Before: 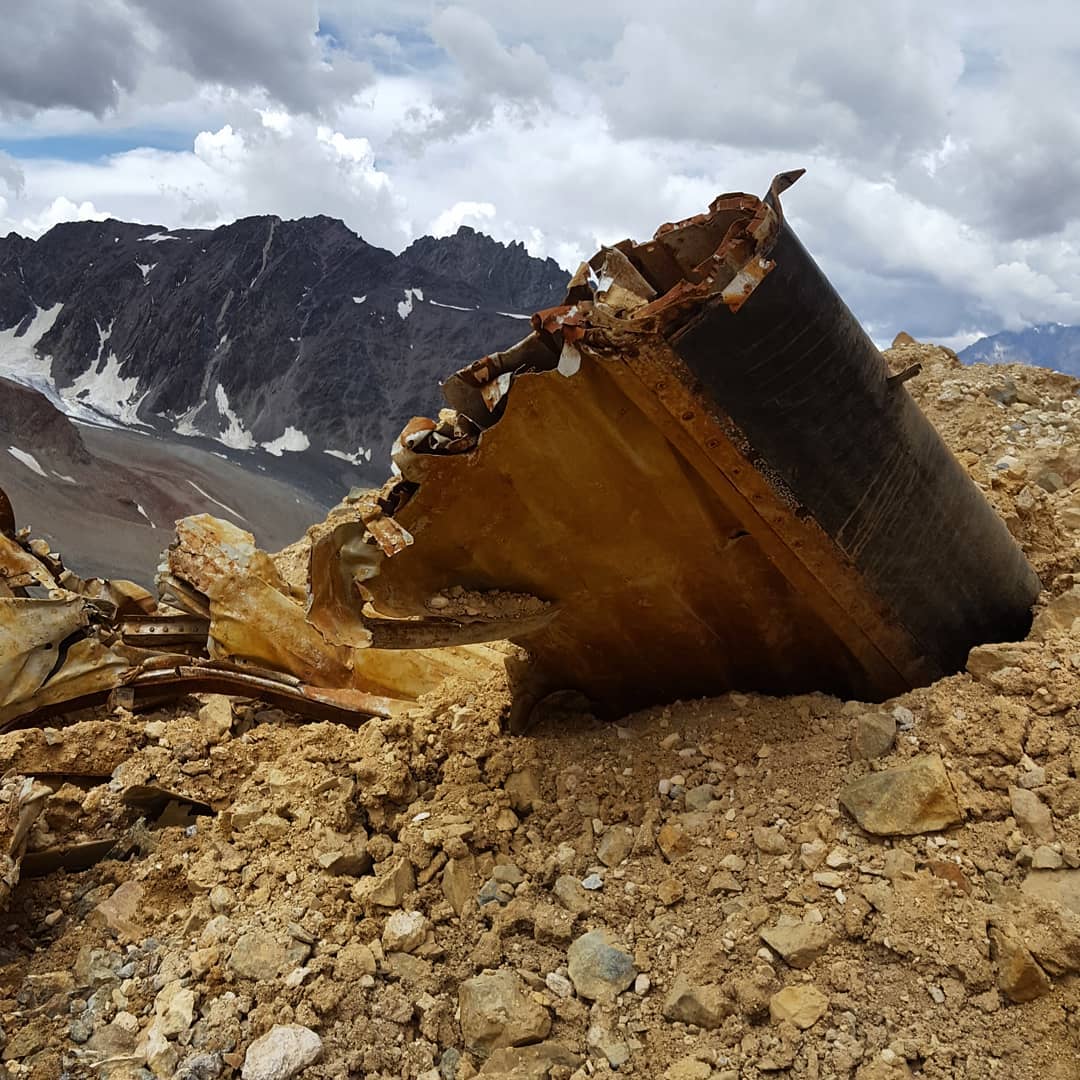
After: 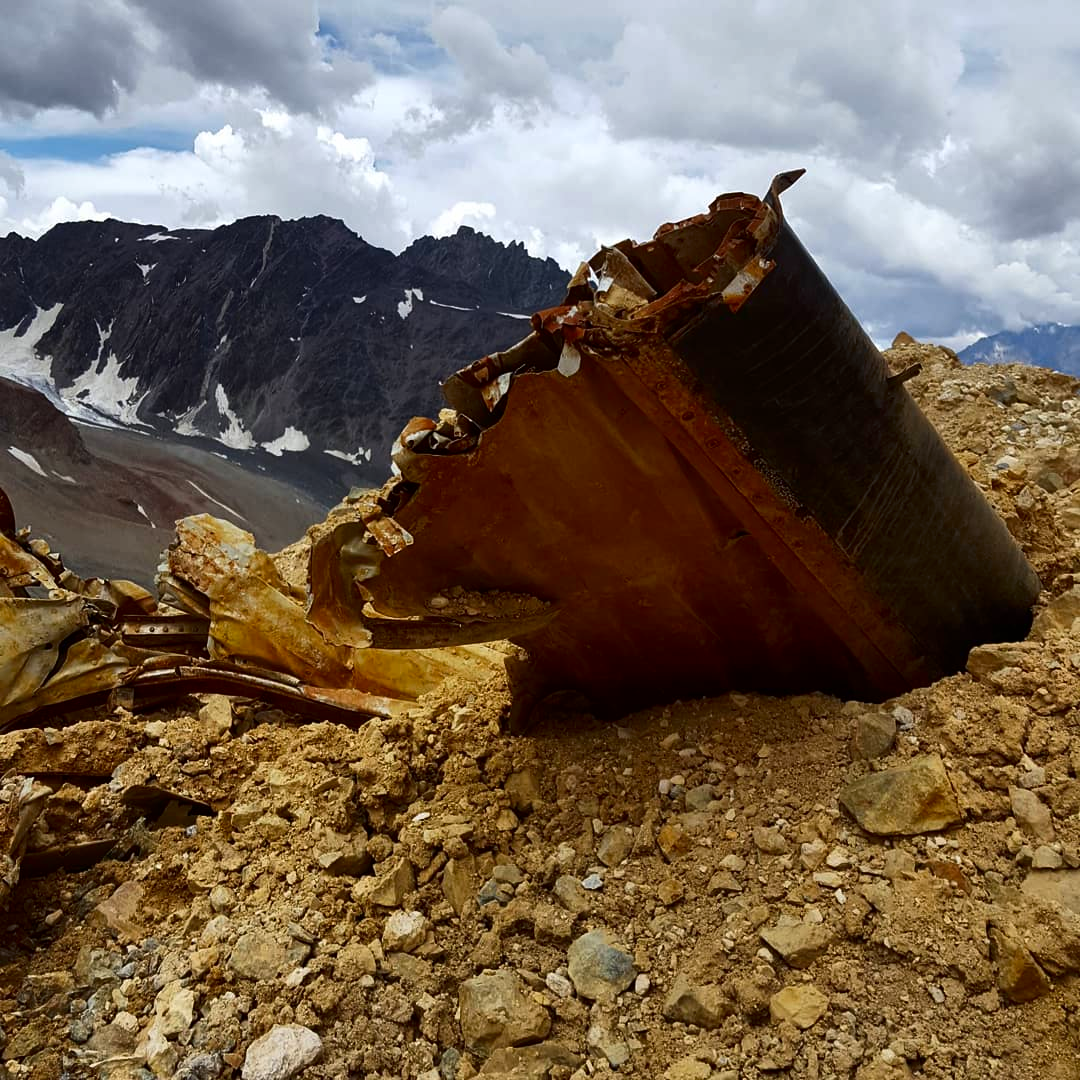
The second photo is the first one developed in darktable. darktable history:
contrast brightness saturation: contrast 0.117, brightness -0.118, saturation 0.198
